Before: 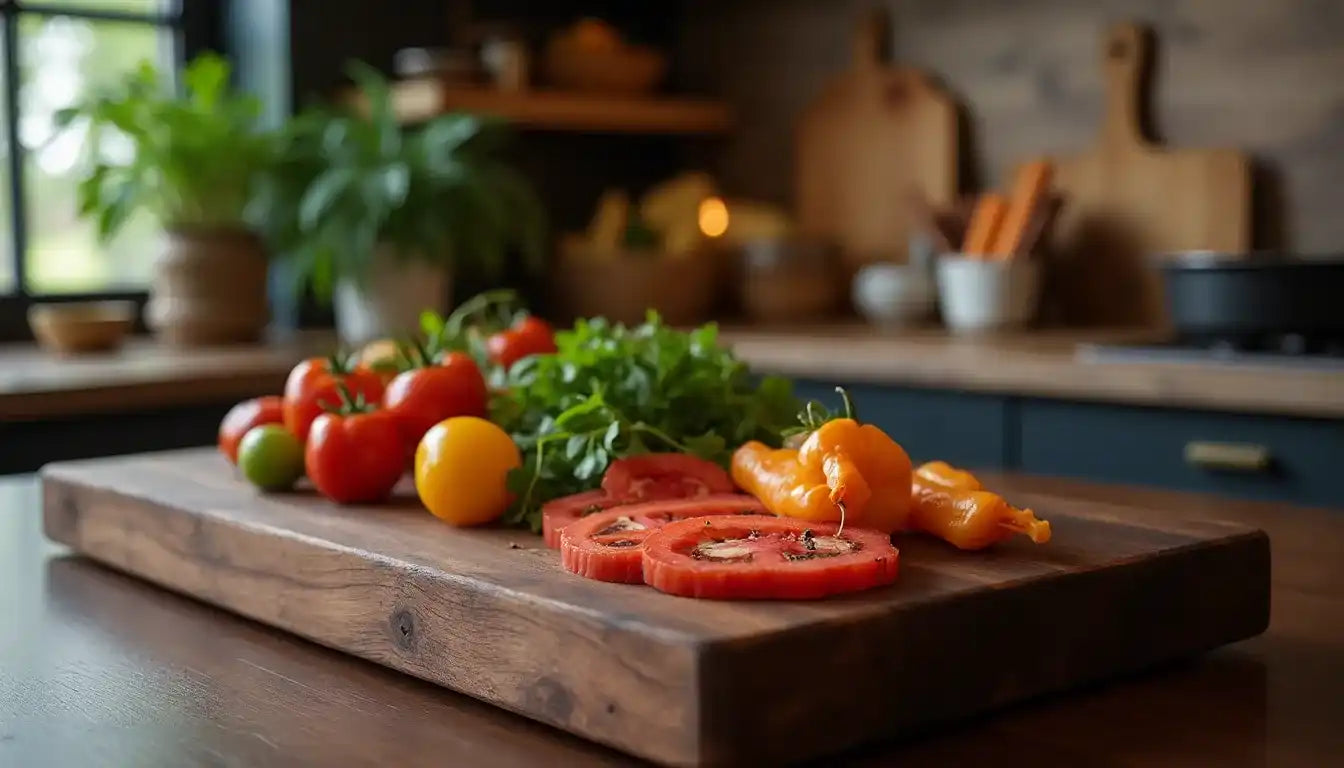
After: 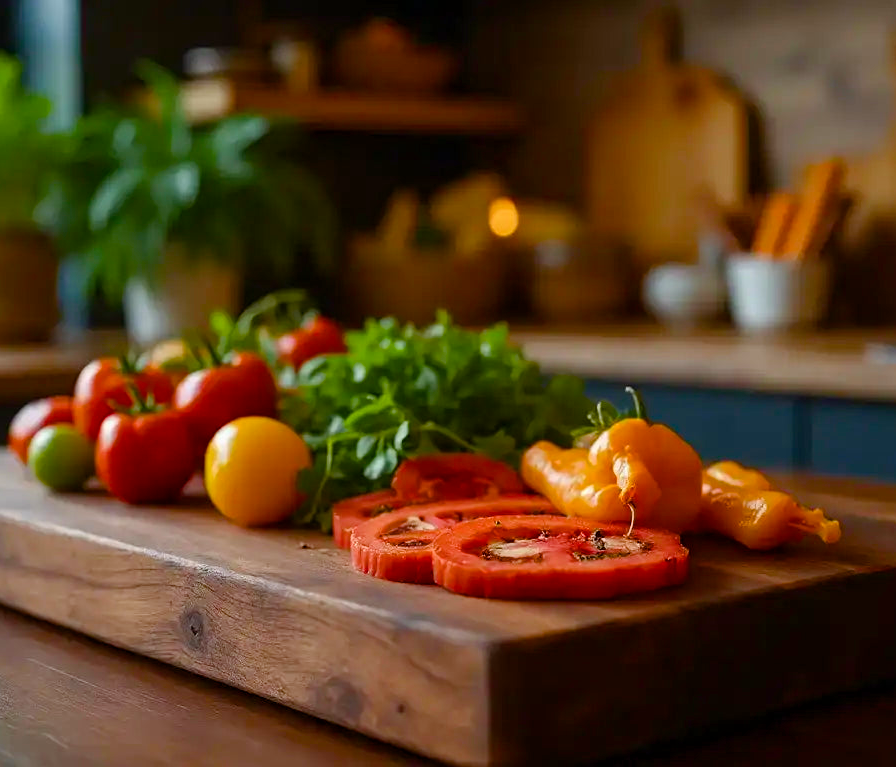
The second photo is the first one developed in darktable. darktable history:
color balance rgb: shadows lift › chroma 1.003%, shadows lift › hue 28.25°, perceptual saturation grading › global saturation 45.978%, perceptual saturation grading › highlights -50.572%, perceptual saturation grading › shadows 30.86%, global vibrance 20%
crop and rotate: left 15.63%, right 17.694%
